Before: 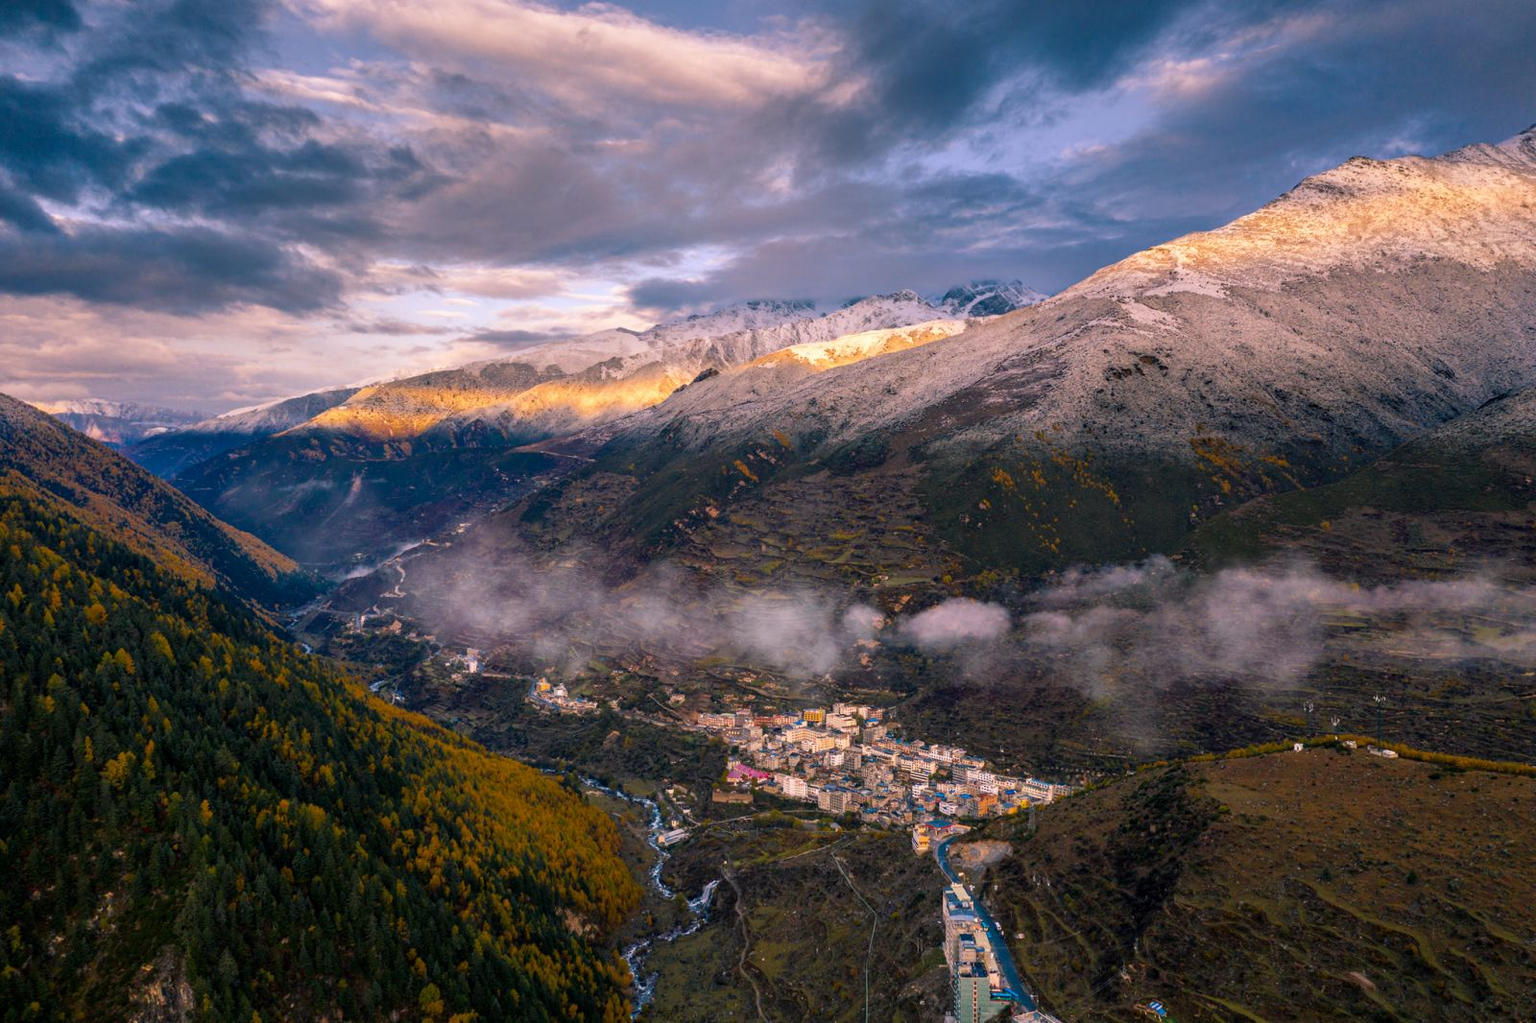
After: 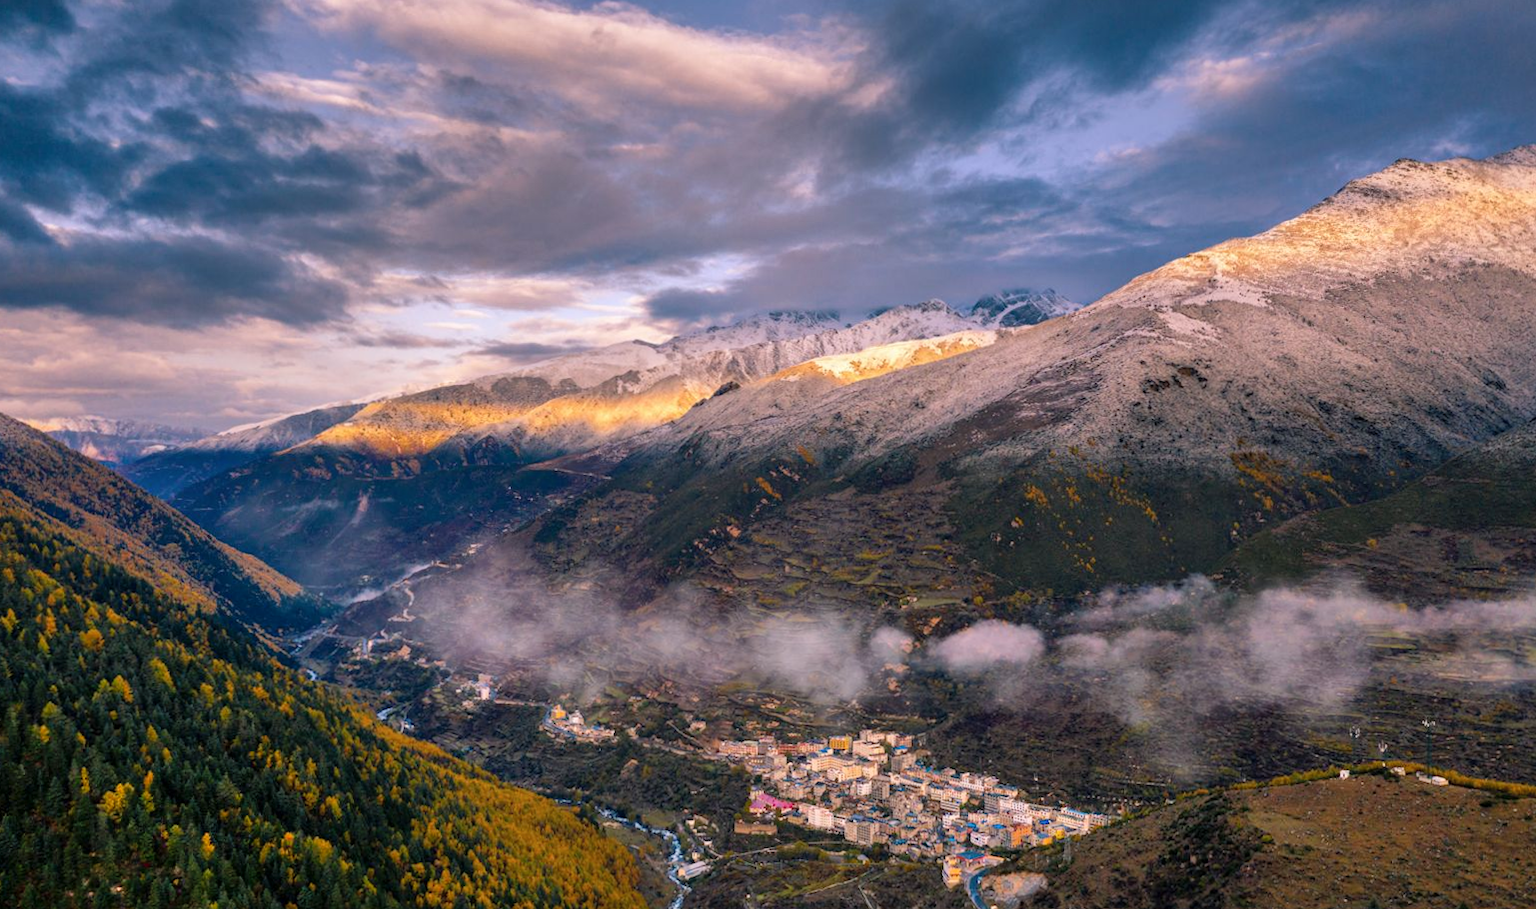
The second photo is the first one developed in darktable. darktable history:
crop and rotate: angle 0.2°, left 0.275%, right 3.127%, bottom 14.18%
rotate and perspective: crop left 0, crop top 0
shadows and highlights: soften with gaussian
